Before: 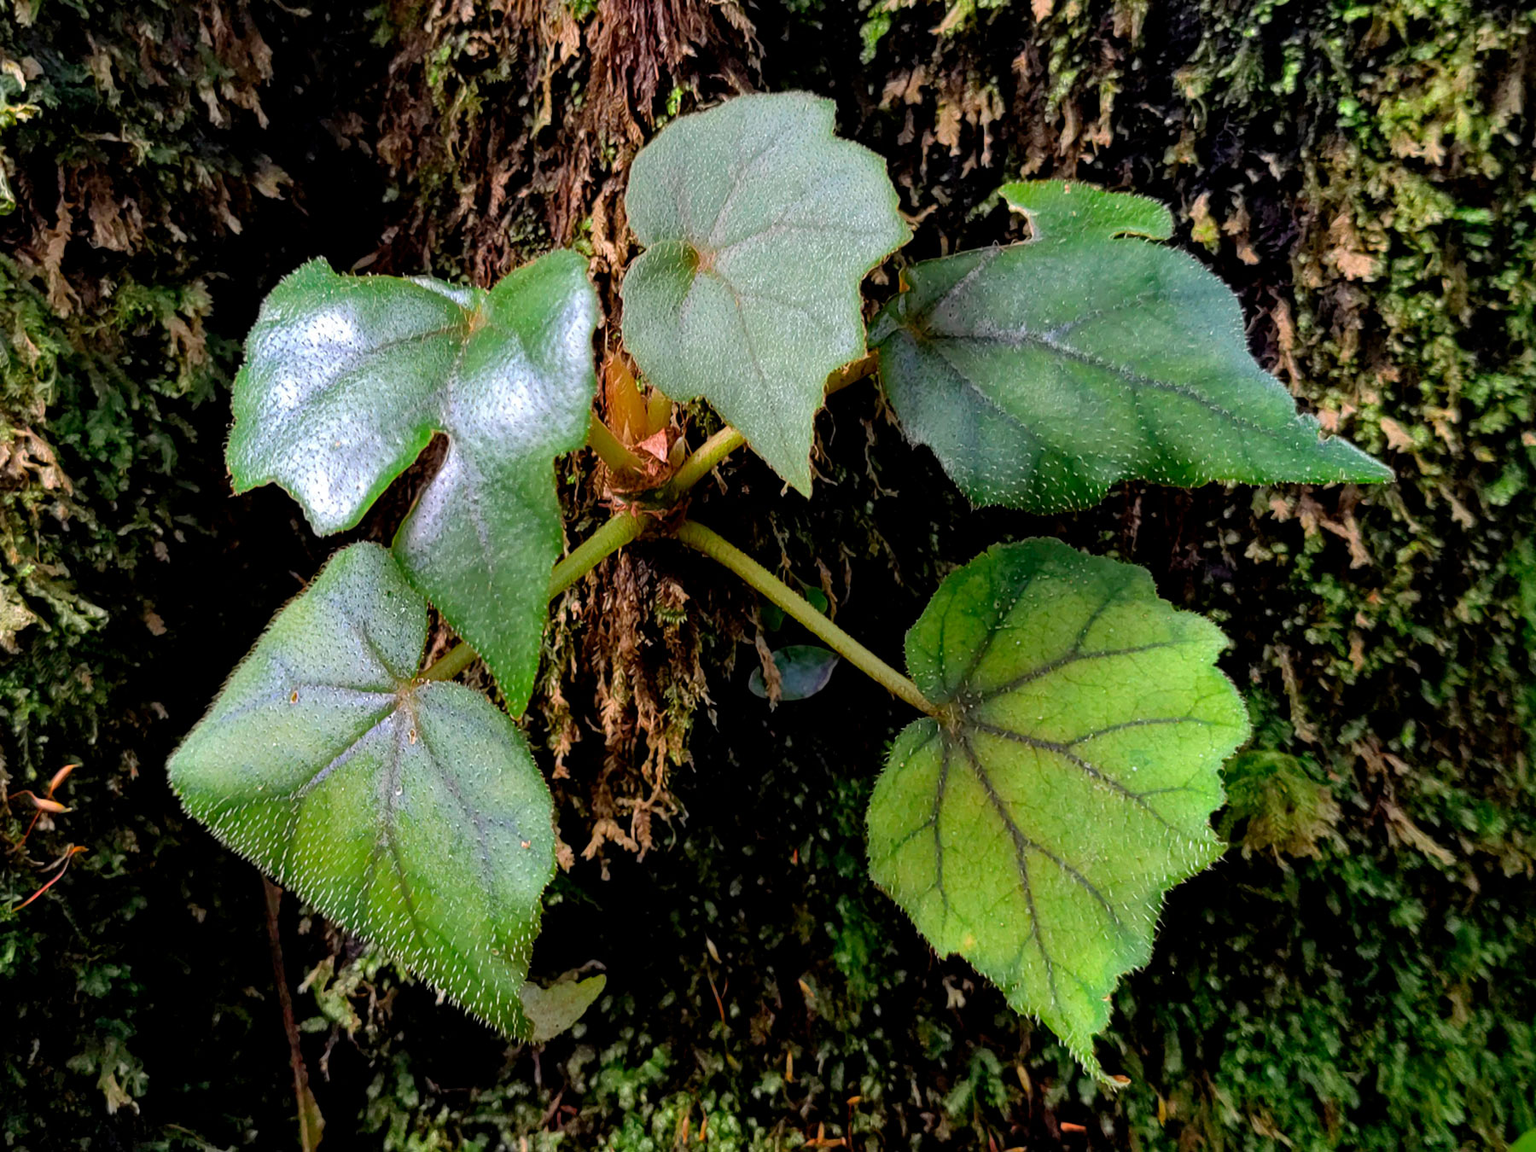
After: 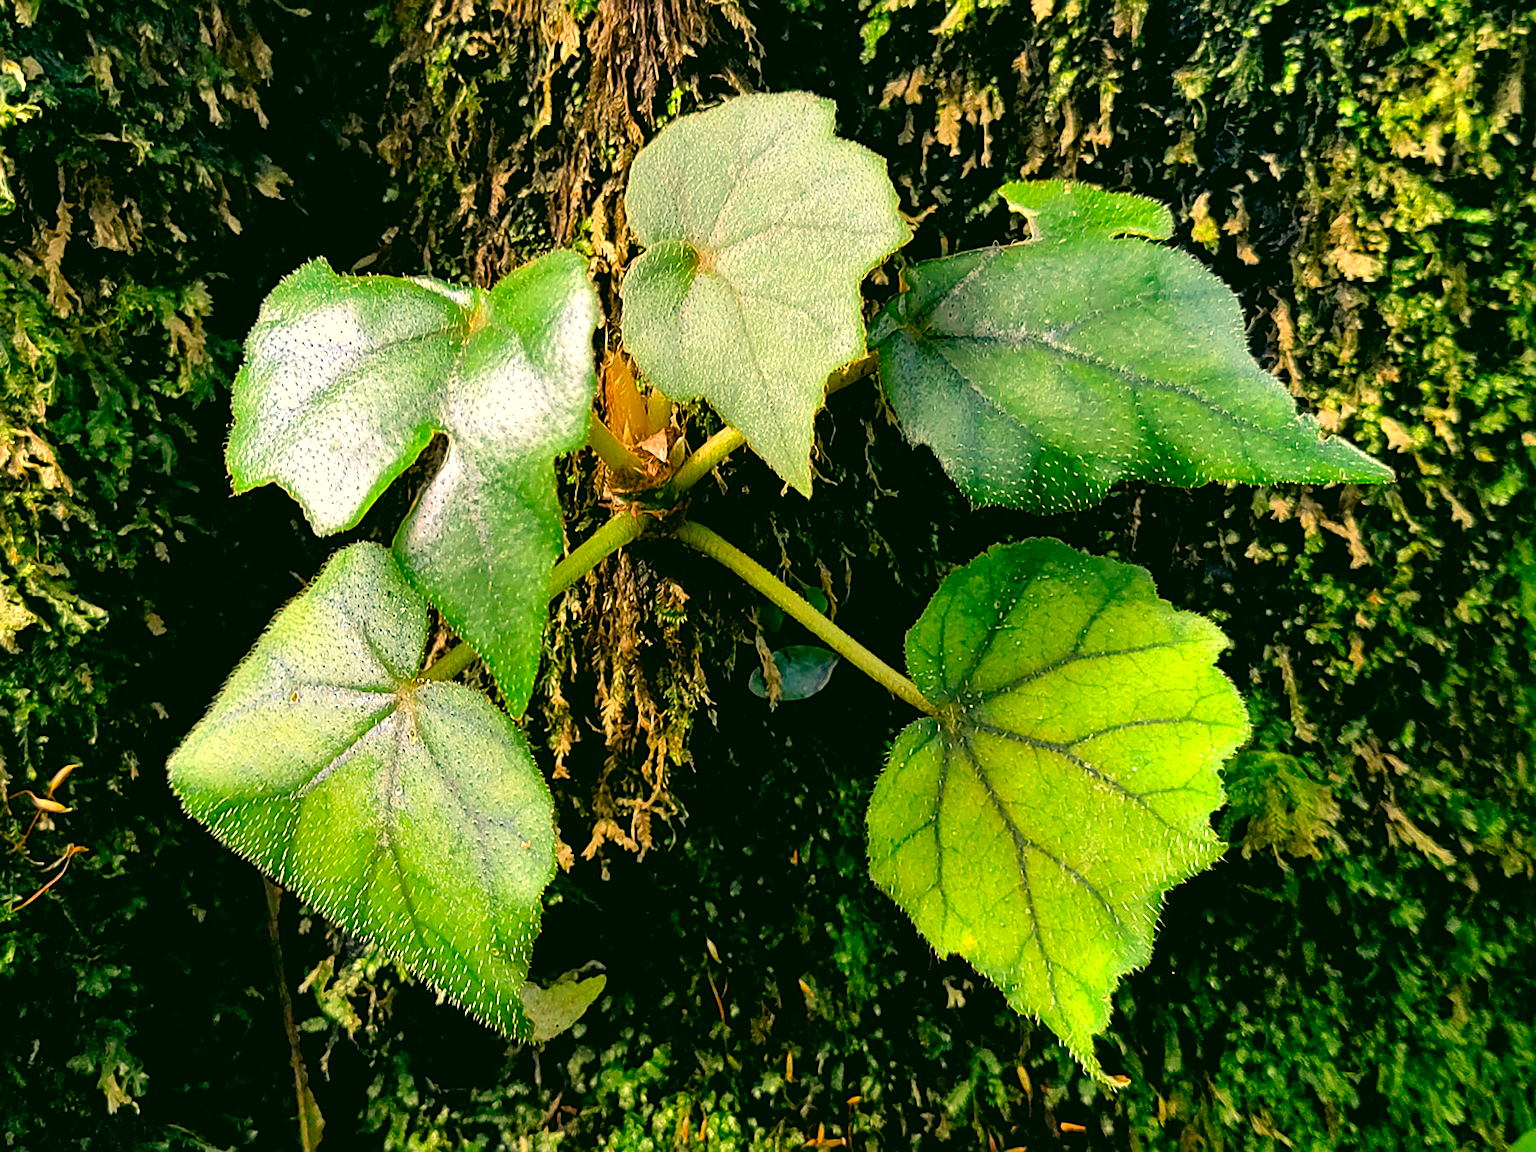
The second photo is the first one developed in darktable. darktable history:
exposure: black level correction 0, exposure 0.693 EV, compensate highlight preservation false
color correction: highlights a* 5.64, highlights b* 33.31, shadows a* -25.08, shadows b* 3.75
sharpen: on, module defaults
